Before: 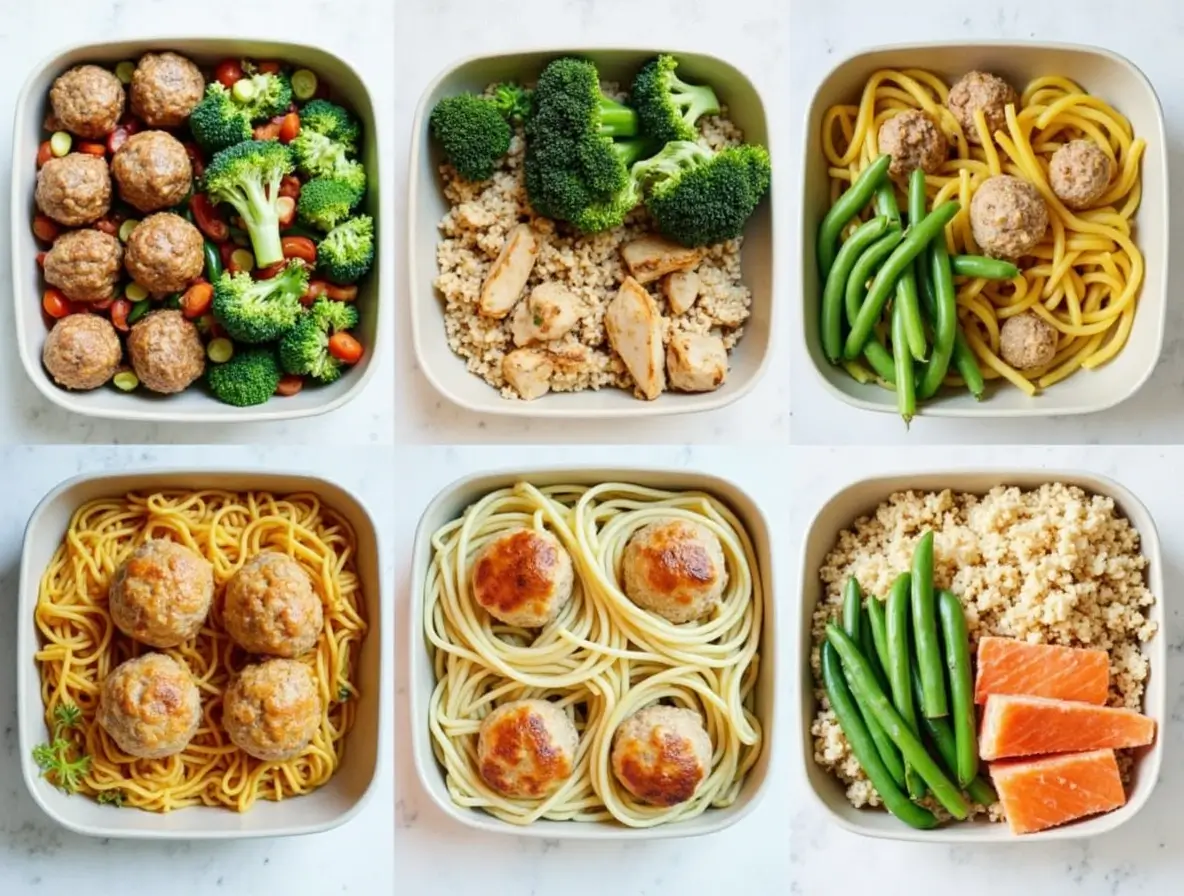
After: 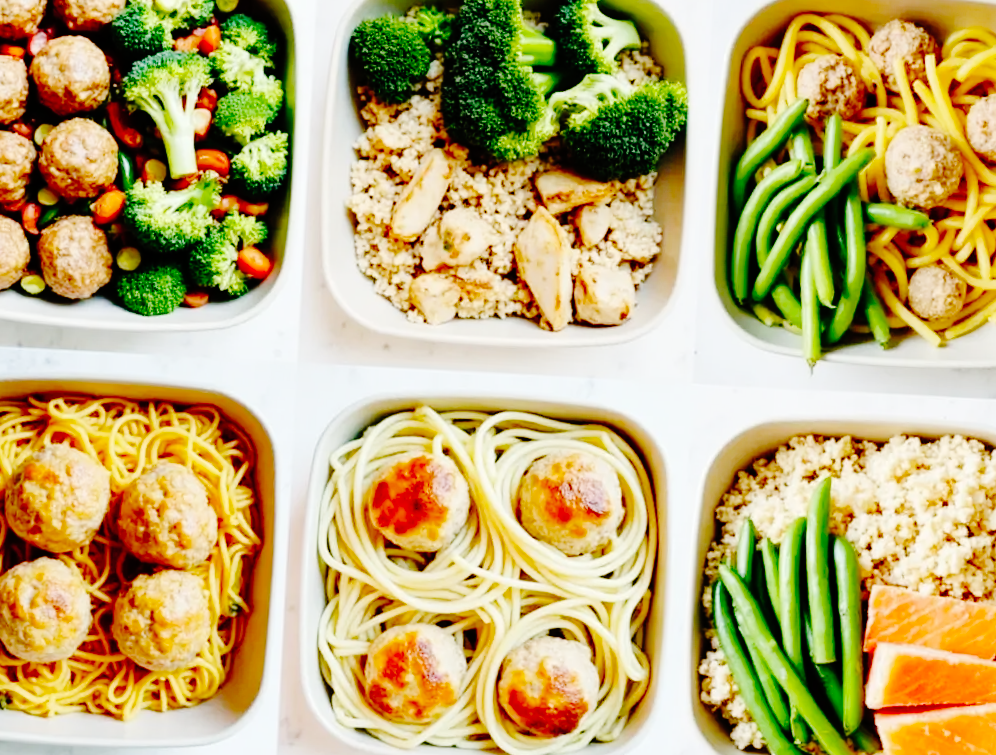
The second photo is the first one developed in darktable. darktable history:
crop and rotate: angle -3.03°, left 5.348%, top 5.196%, right 4.726%, bottom 4.666%
base curve: curves: ch0 [(0, 0) (0.036, 0.01) (0.123, 0.254) (0.258, 0.504) (0.507, 0.748) (1, 1)], preserve colors none
shadows and highlights: shadows 24.89, highlights -24.79
